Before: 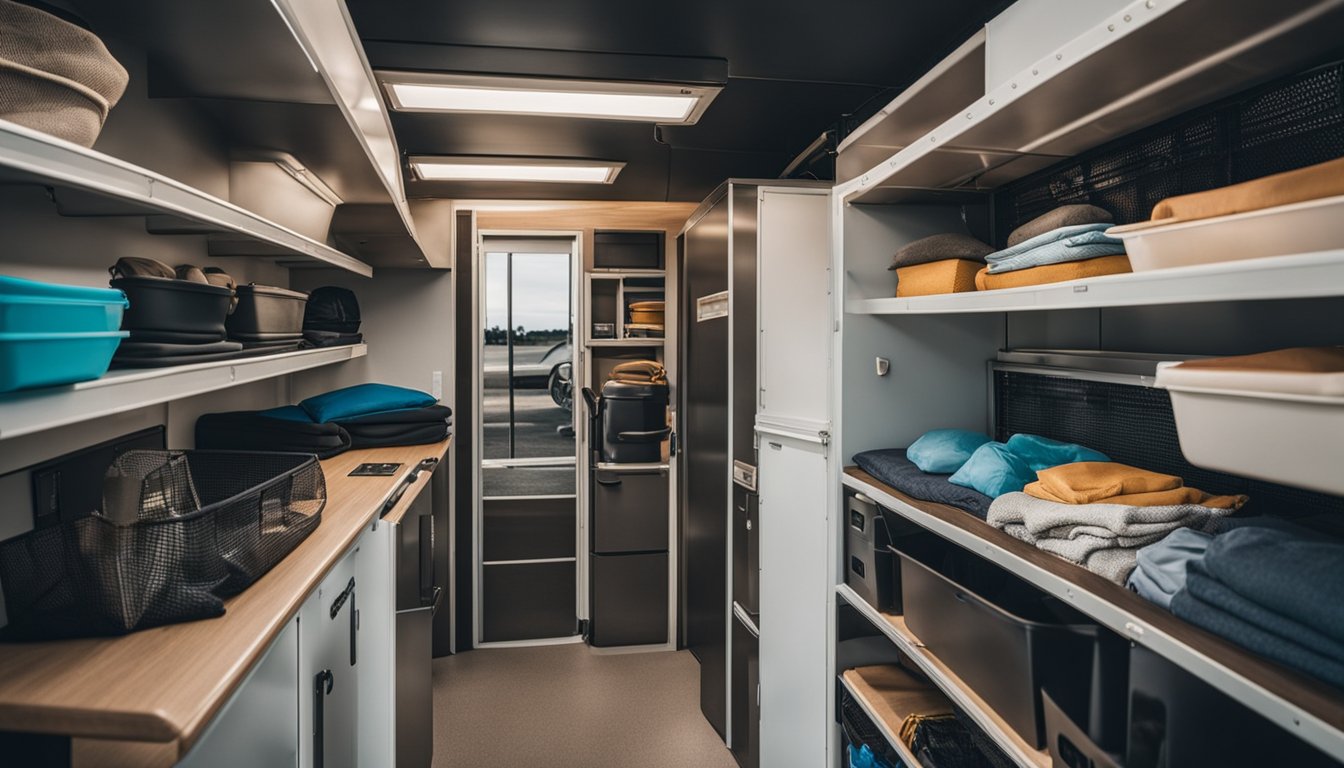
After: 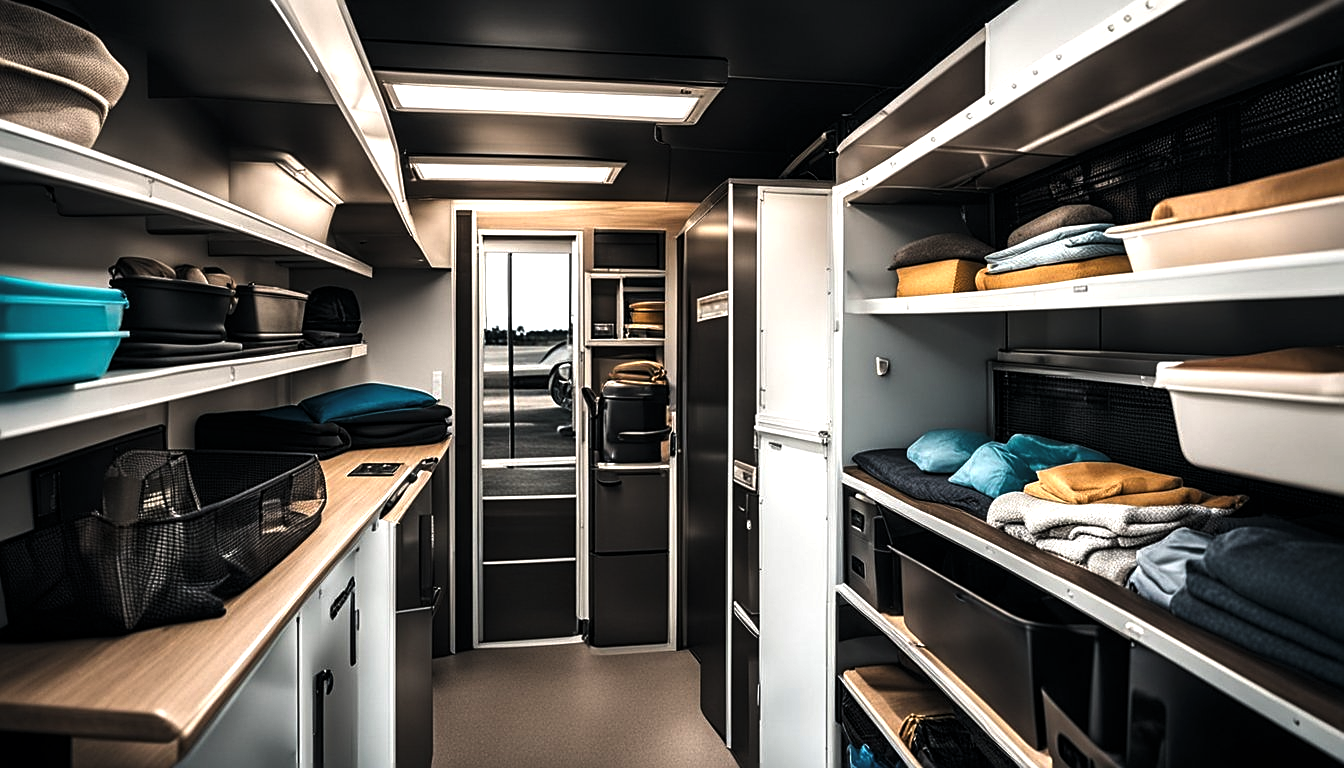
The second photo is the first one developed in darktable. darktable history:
sharpen: on, module defaults
levels: levels [0.044, 0.475, 0.791]
